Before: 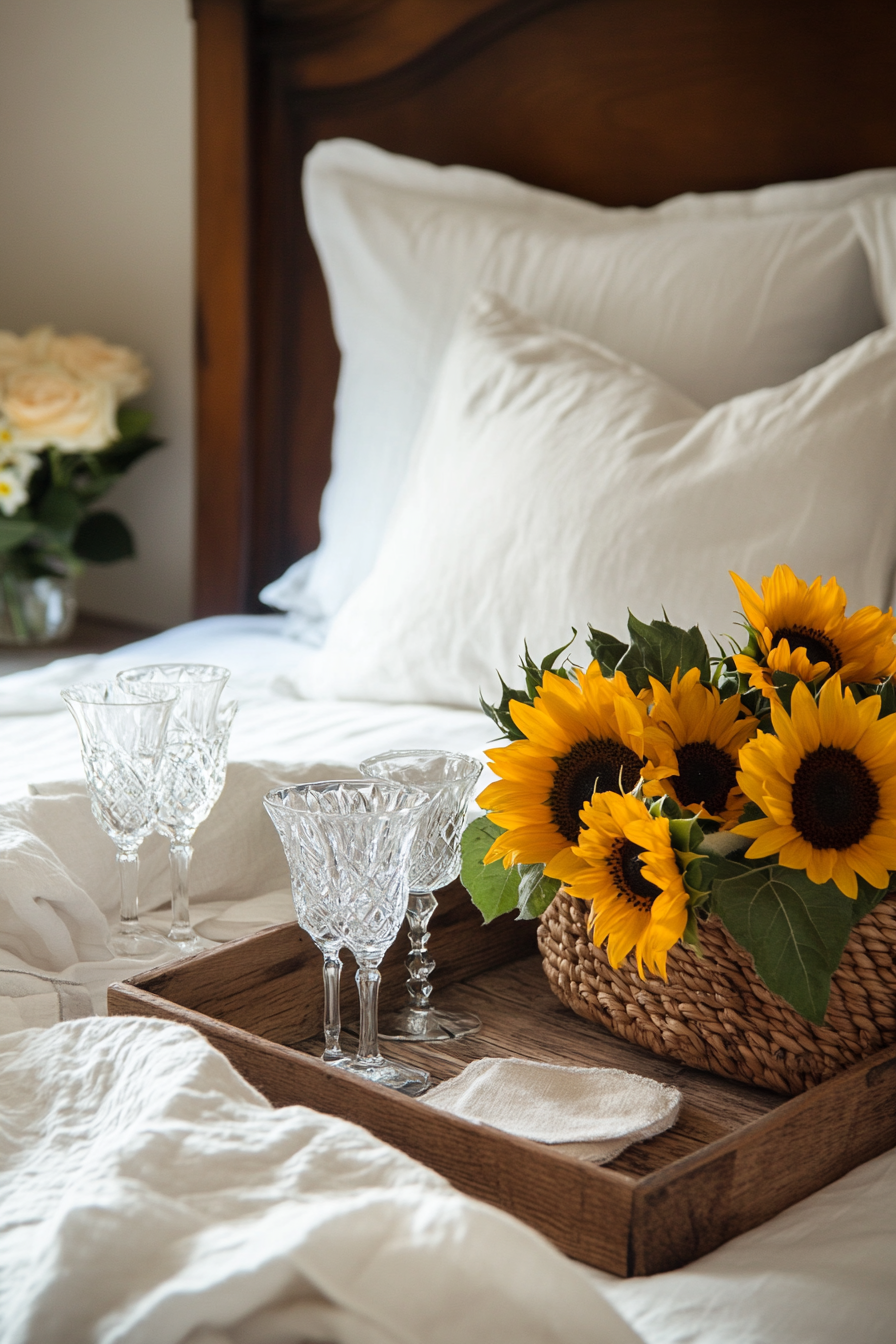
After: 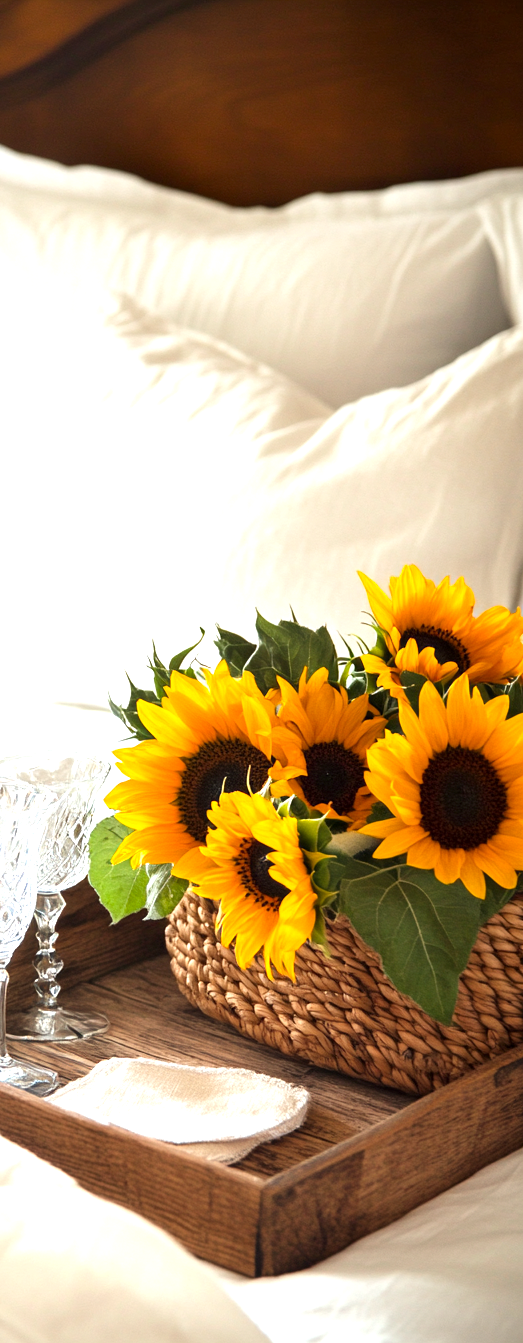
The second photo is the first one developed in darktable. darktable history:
exposure: black level correction 0.001, exposure 1.131 EV, compensate exposure bias true, compensate highlight preservation false
crop: left 41.6%
contrast brightness saturation: saturation 0.184
